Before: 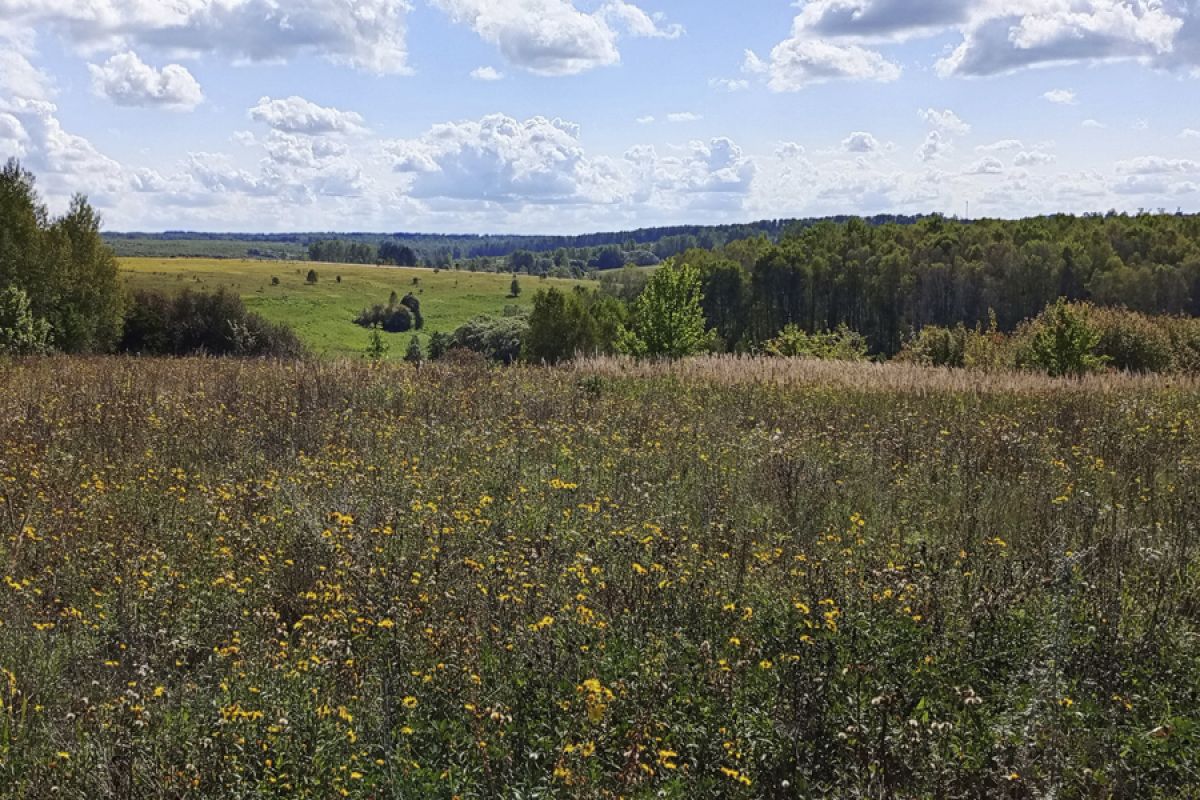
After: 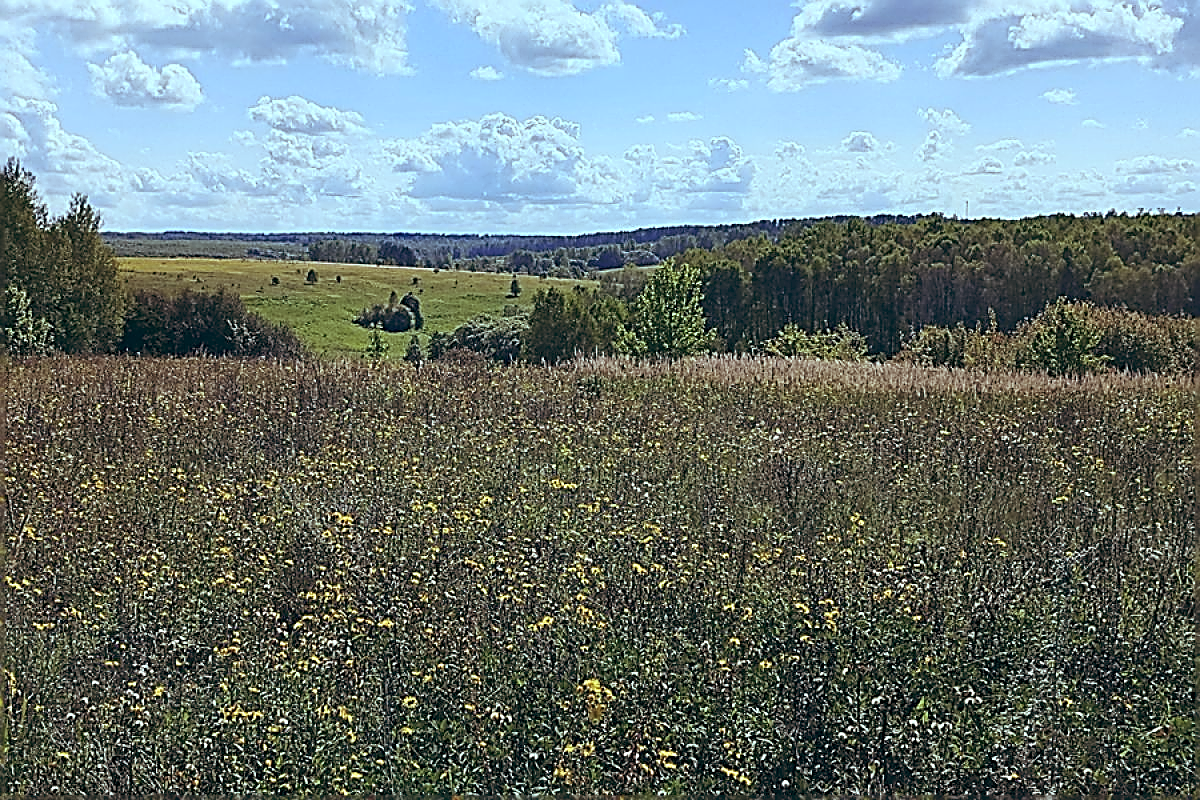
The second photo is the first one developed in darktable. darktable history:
sharpen: amount 2
color balance: lift [1.003, 0.993, 1.001, 1.007], gamma [1.018, 1.072, 0.959, 0.928], gain [0.974, 0.873, 1.031, 1.127]
